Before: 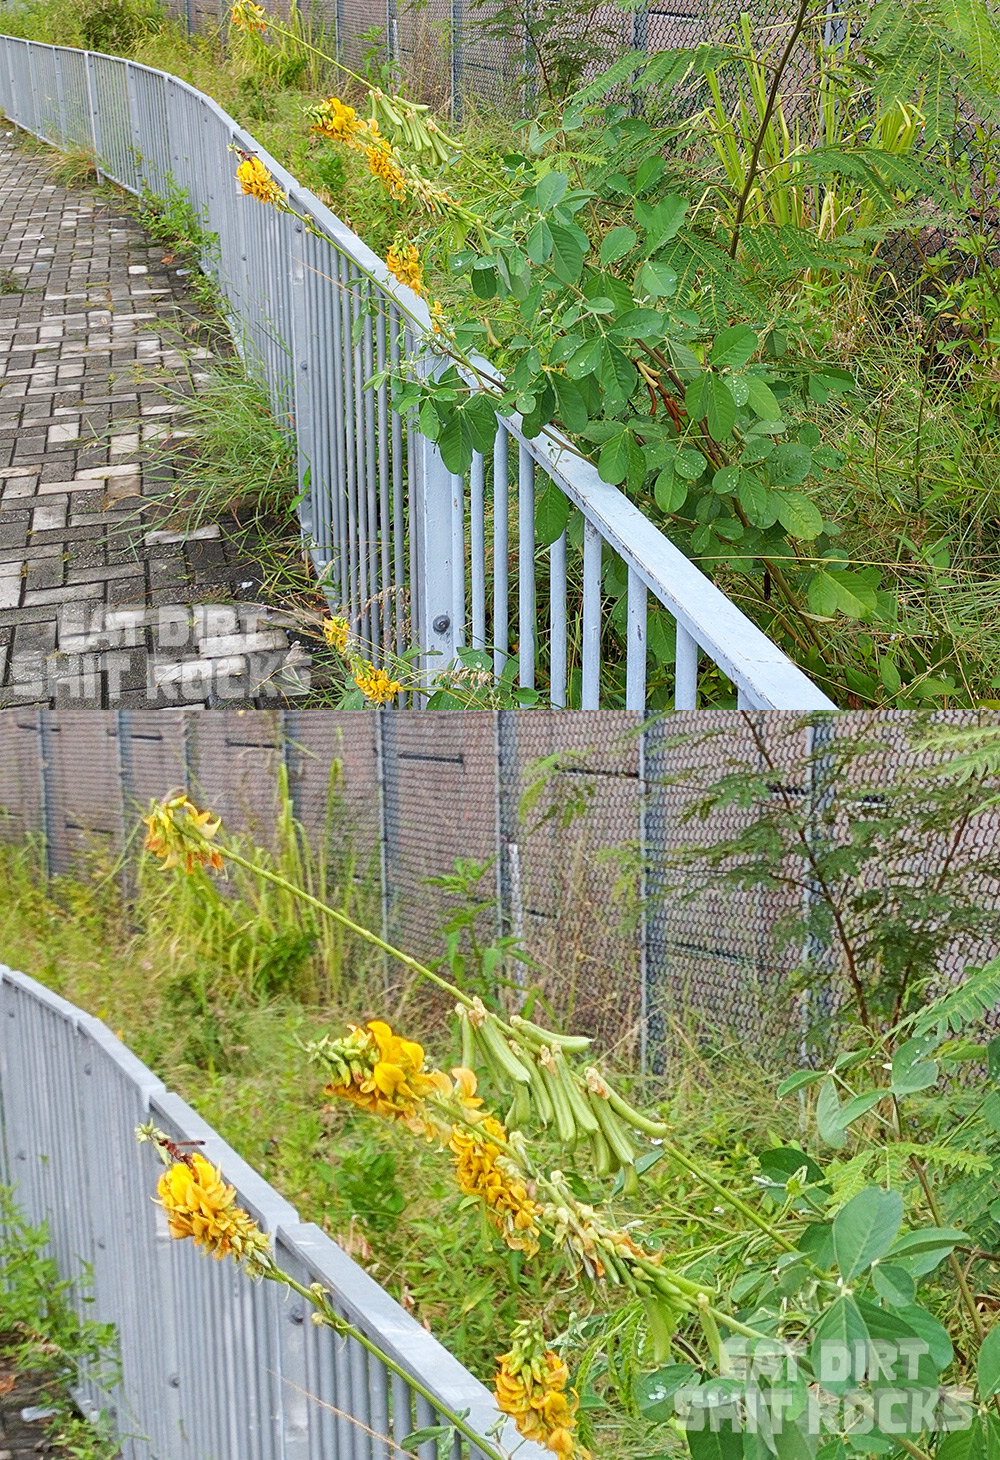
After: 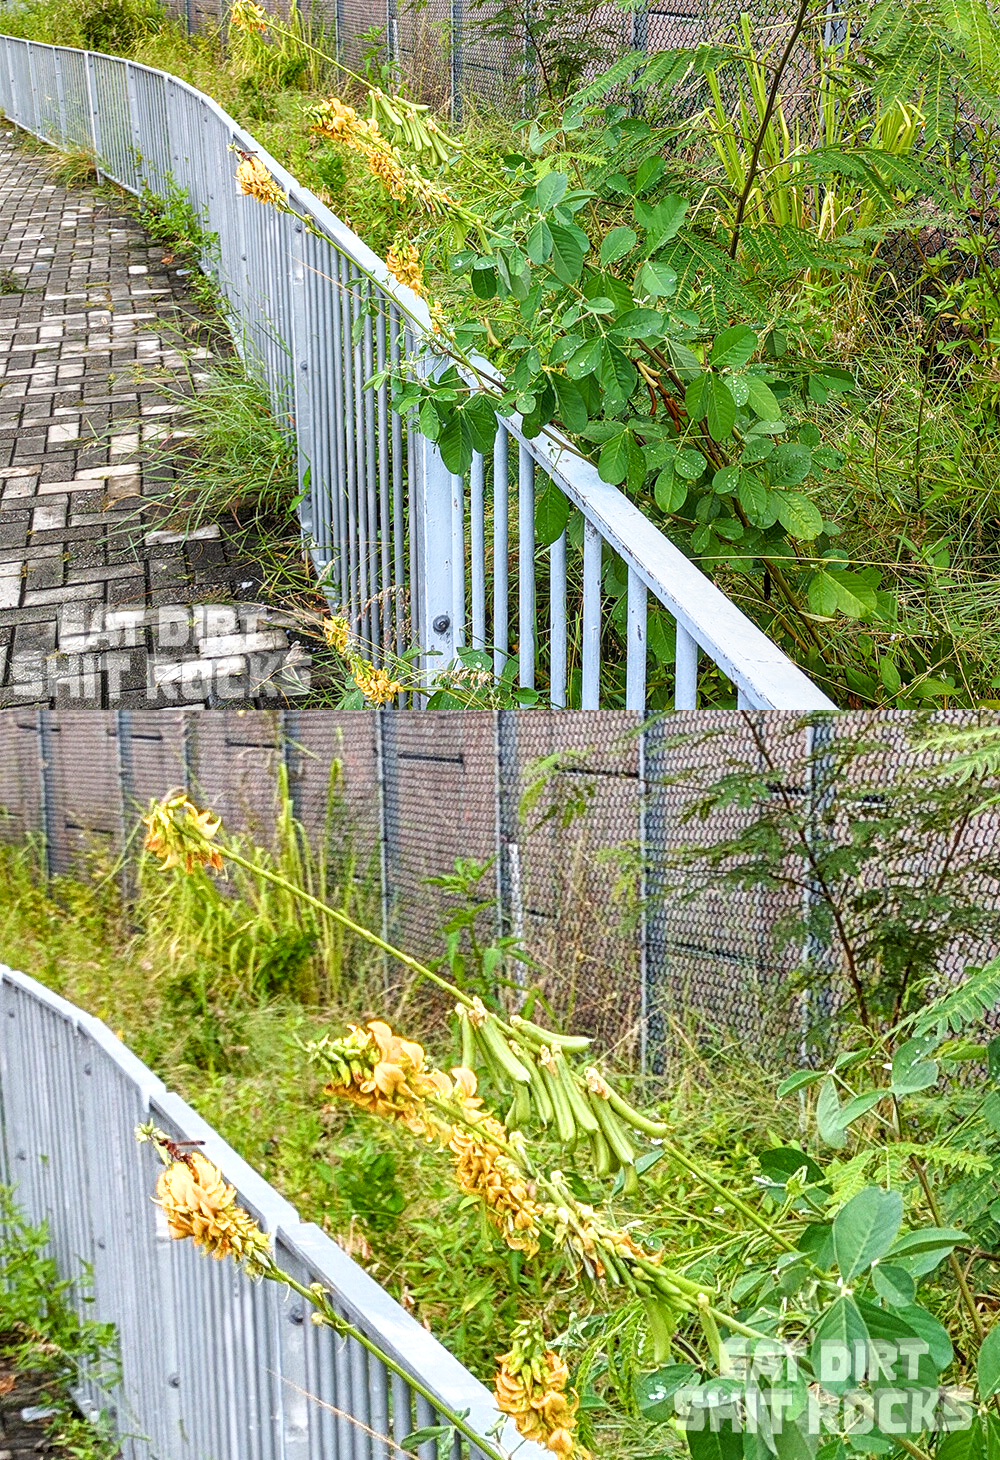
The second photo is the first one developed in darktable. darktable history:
local contrast: on, module defaults
filmic rgb: black relative exposure -9.08 EV, white relative exposure 2.3 EV, hardness 7.49
color balance rgb: perceptual saturation grading › global saturation 10%, global vibrance 20%
